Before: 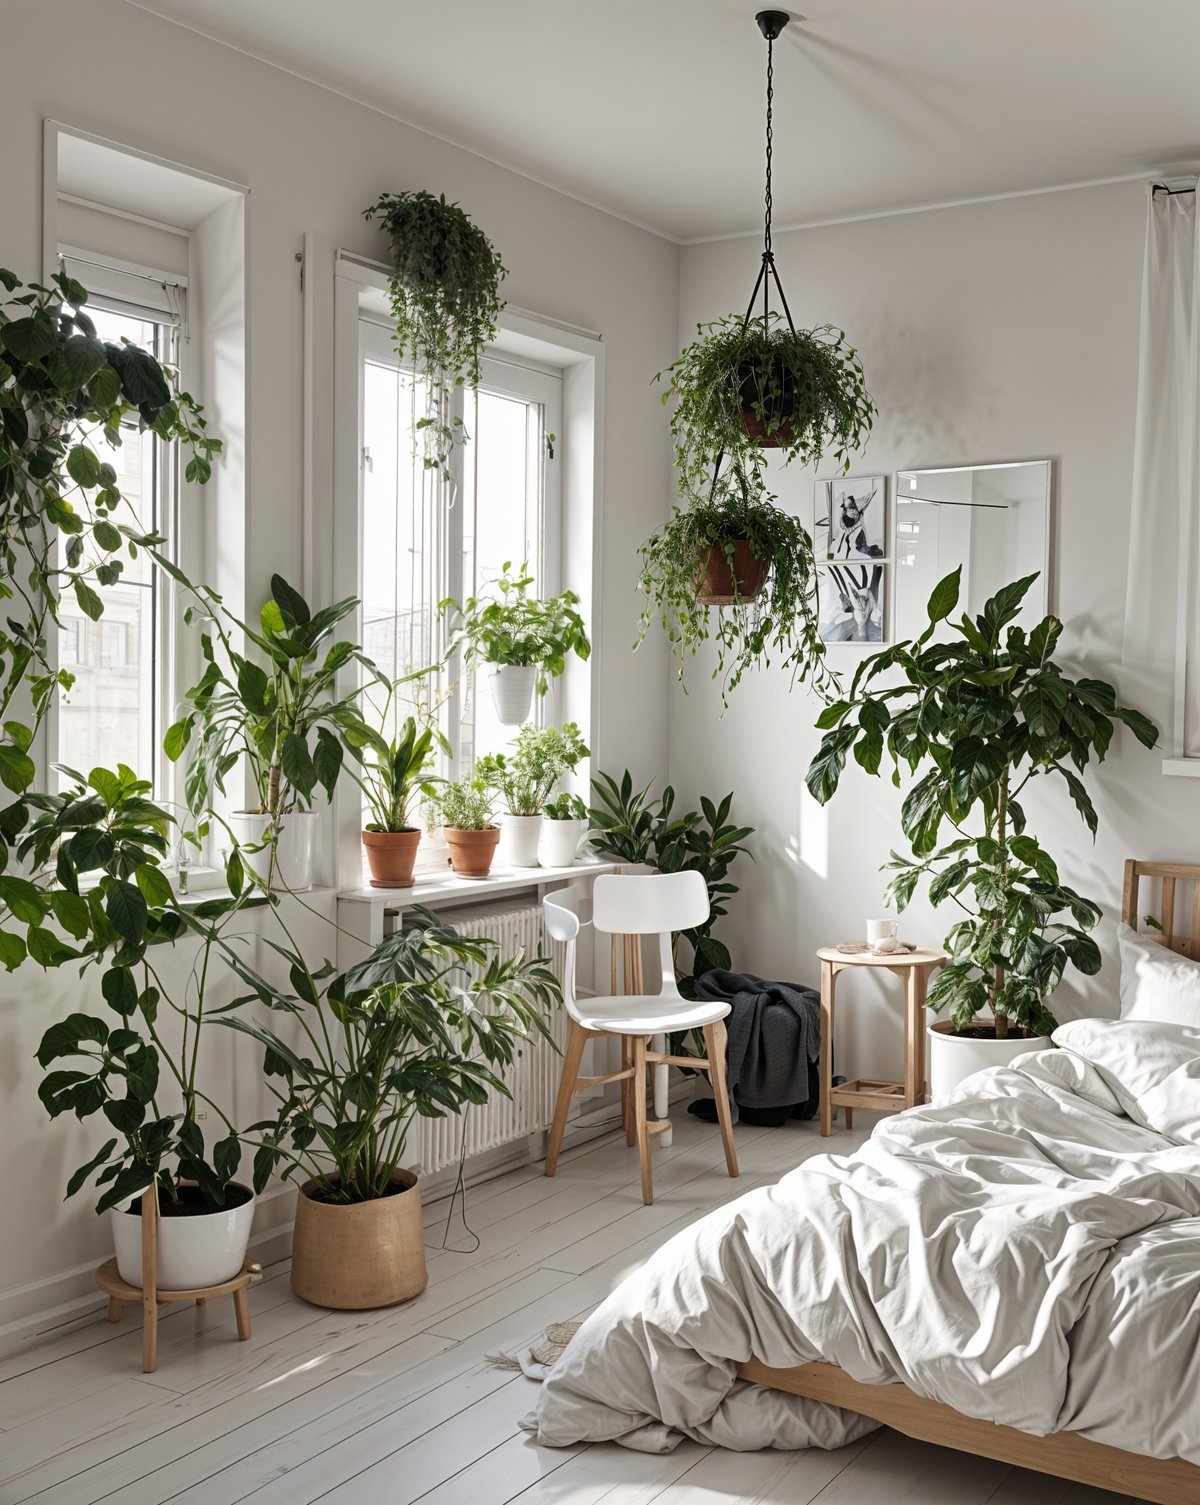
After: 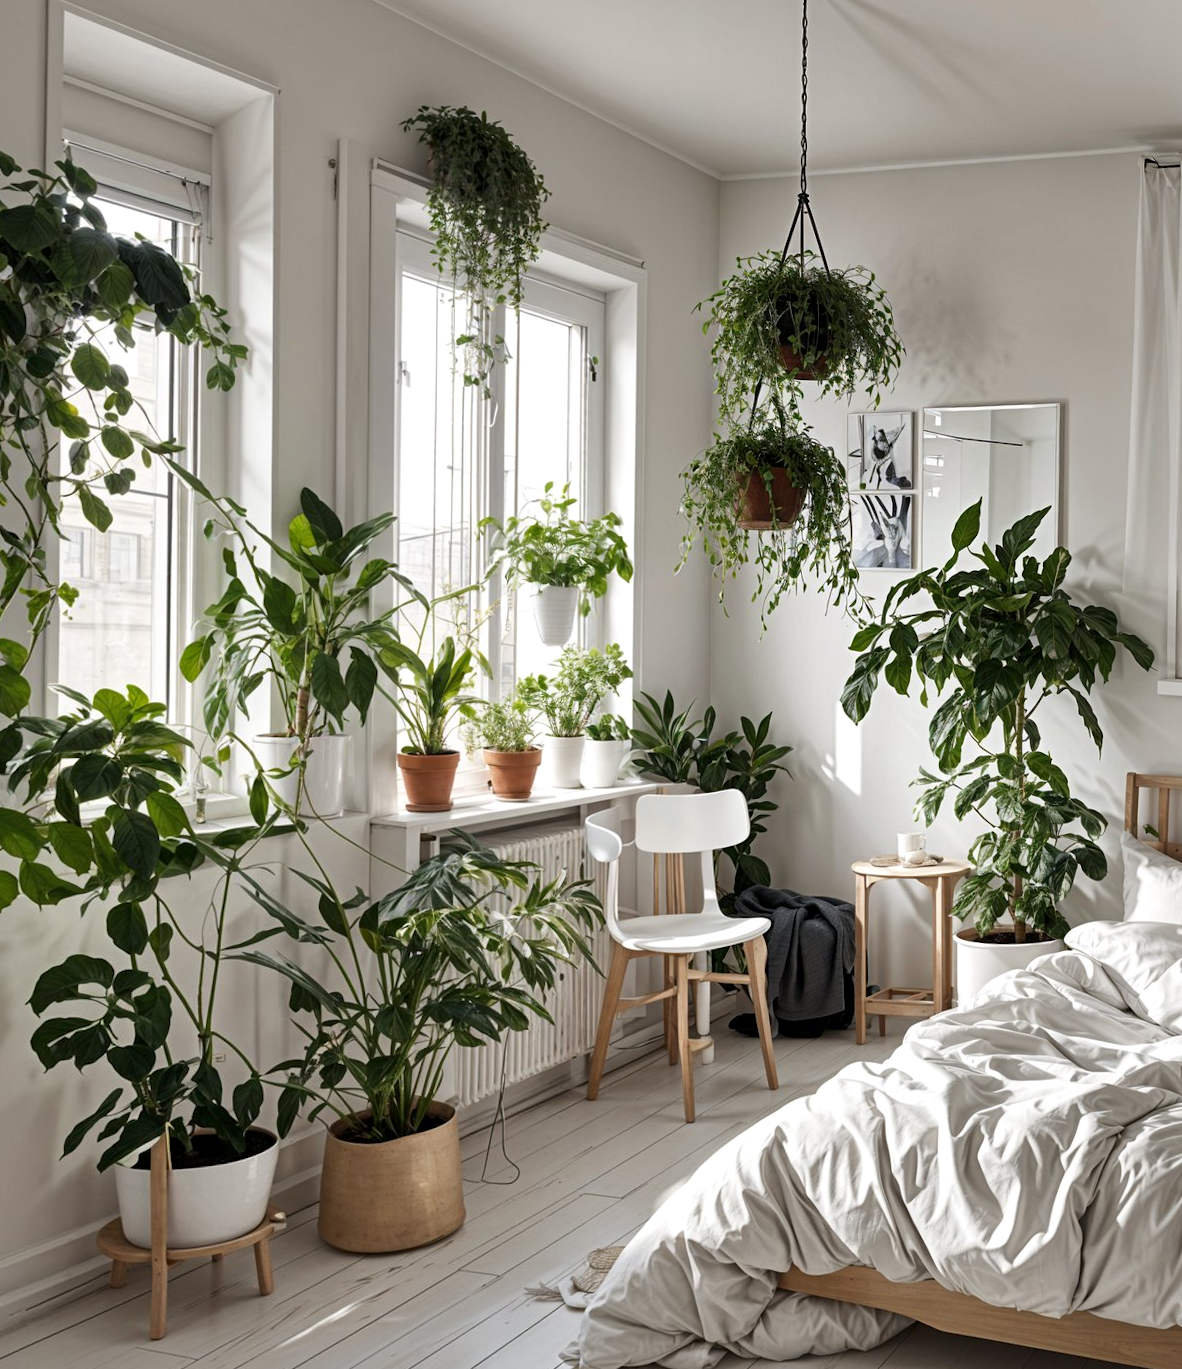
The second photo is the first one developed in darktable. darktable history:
local contrast: mode bilateral grid, contrast 20, coarseness 50, detail 130%, midtone range 0.2
rotate and perspective: rotation -0.013°, lens shift (vertical) -0.027, lens shift (horizontal) 0.178, crop left 0.016, crop right 0.989, crop top 0.082, crop bottom 0.918
